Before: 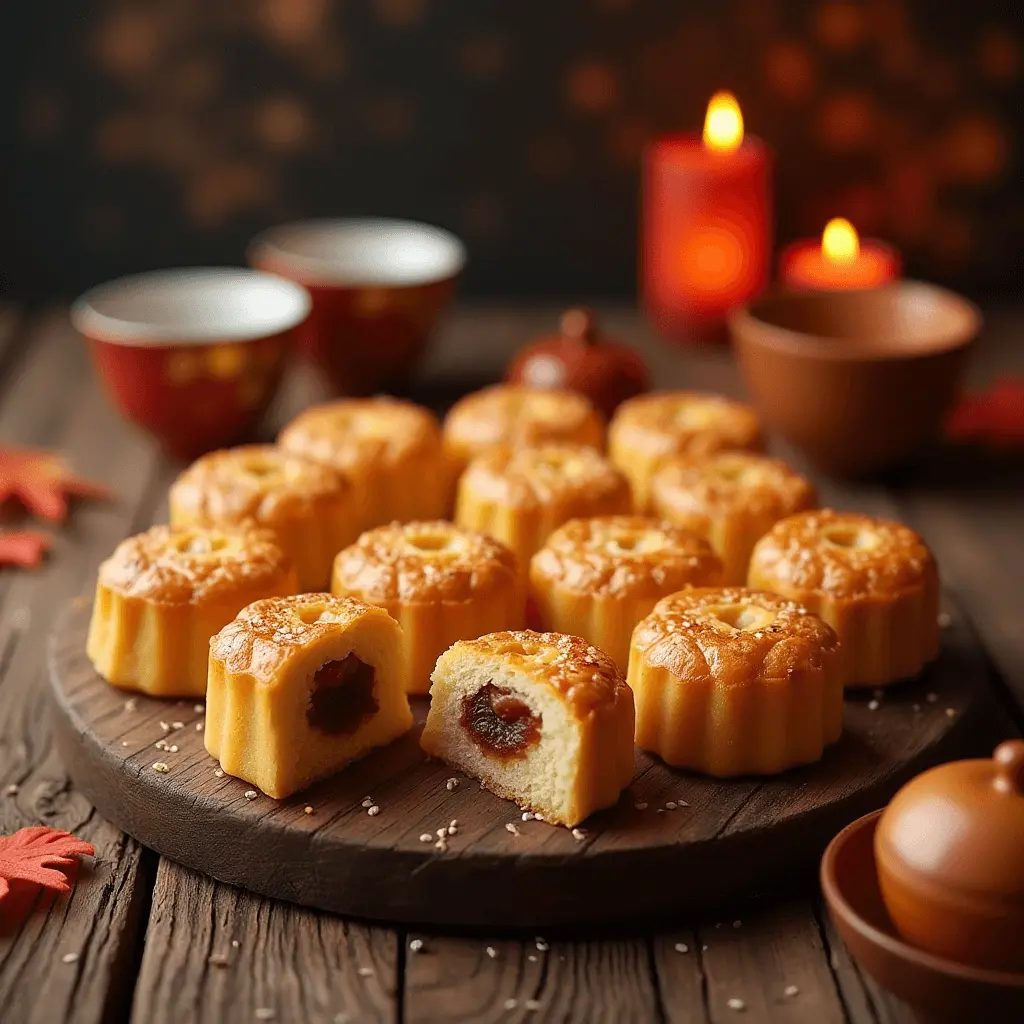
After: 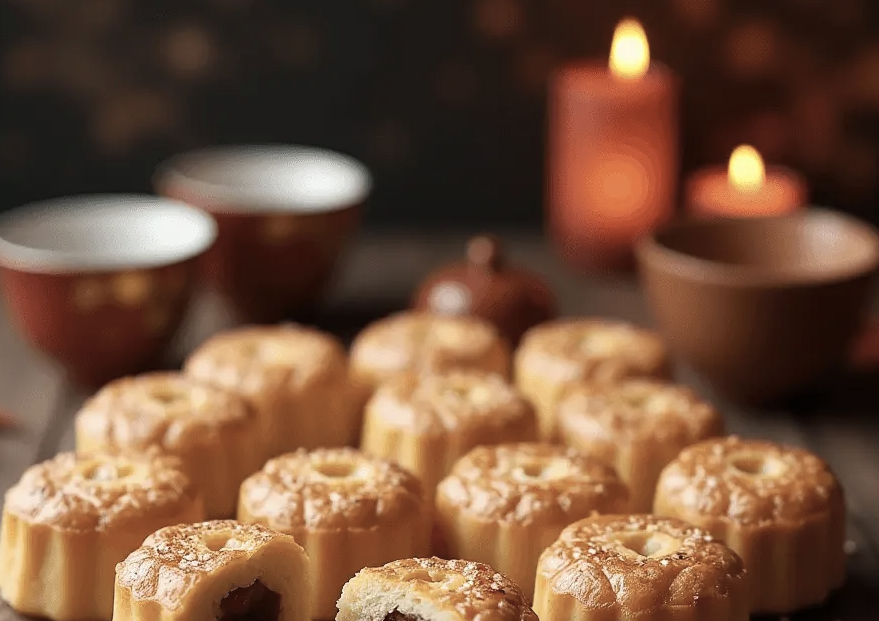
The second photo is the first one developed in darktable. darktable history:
crop and rotate: left 9.232%, top 7.131%, right 4.86%, bottom 32.153%
contrast brightness saturation: contrast 0.103, saturation -0.367
